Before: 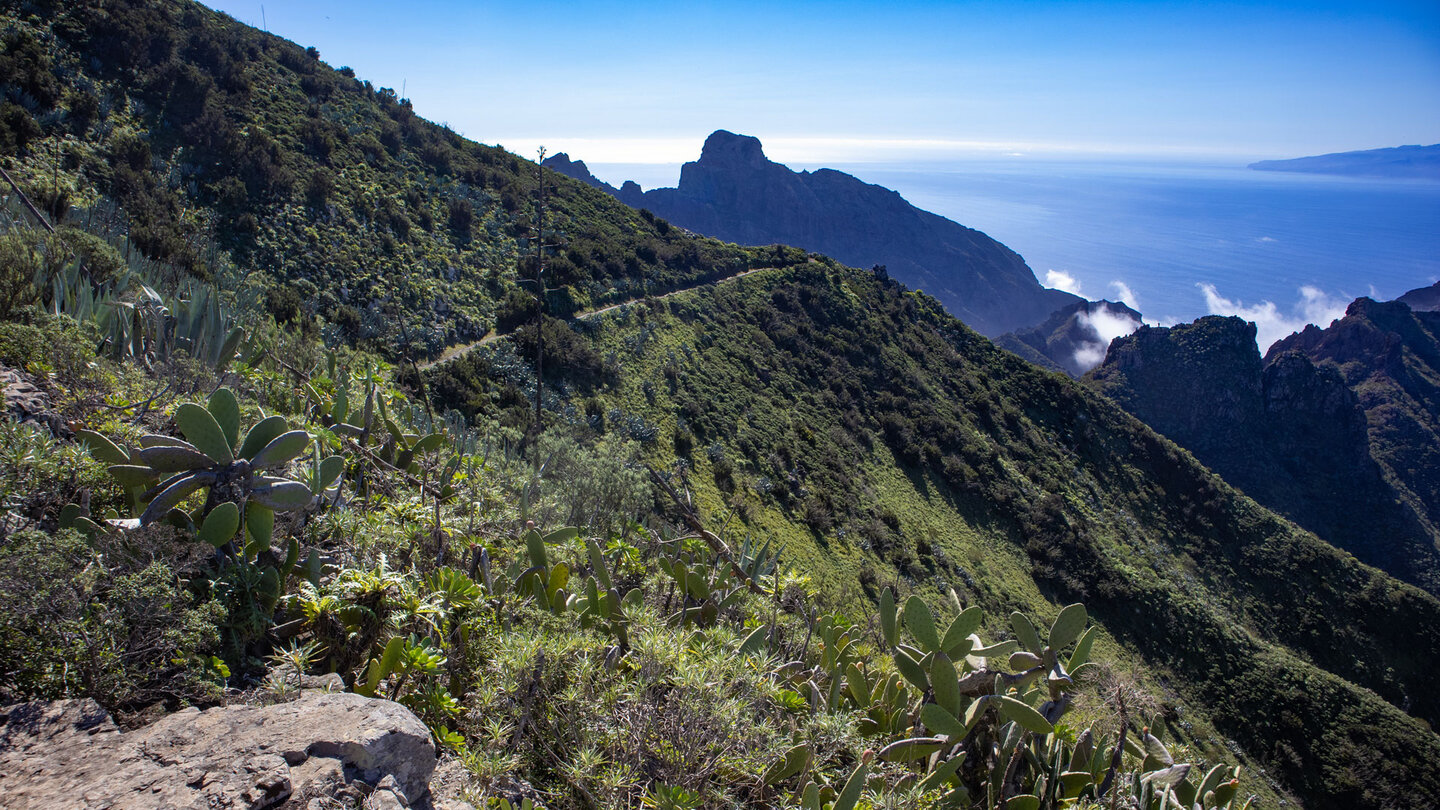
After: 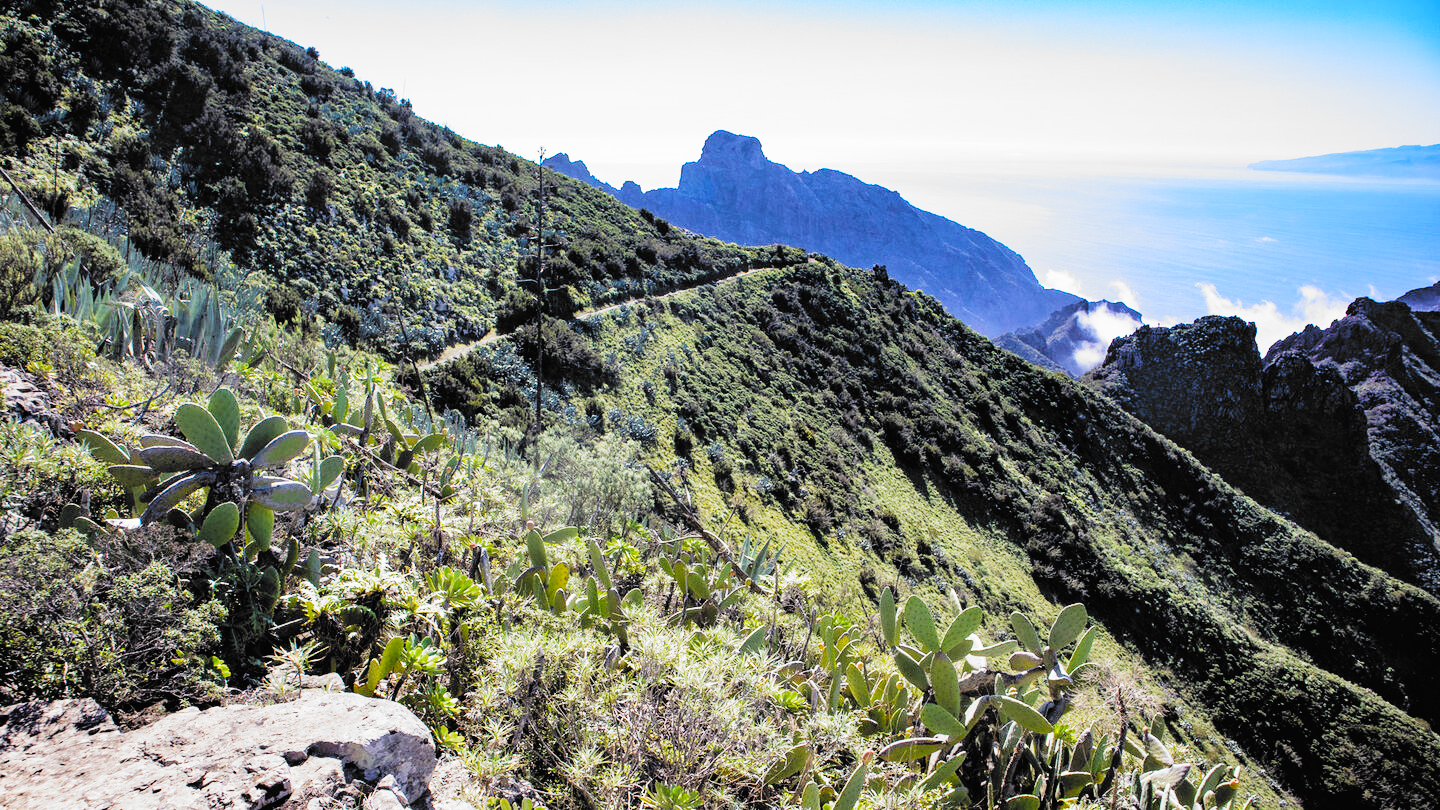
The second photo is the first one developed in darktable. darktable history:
filmic rgb: black relative exposure -5.09 EV, white relative exposure 3.97 EV, hardness 2.89, contrast 1.298, highlights saturation mix -28.79%, add noise in highlights 0.001, preserve chrominance no, color science v3 (2019), use custom middle-gray values true, contrast in highlights soft
contrast brightness saturation: contrast 0.101, brightness 0.305, saturation 0.149
exposure: black level correction -0.001, exposure 0.901 EV, compensate exposure bias true, compensate highlight preservation false
